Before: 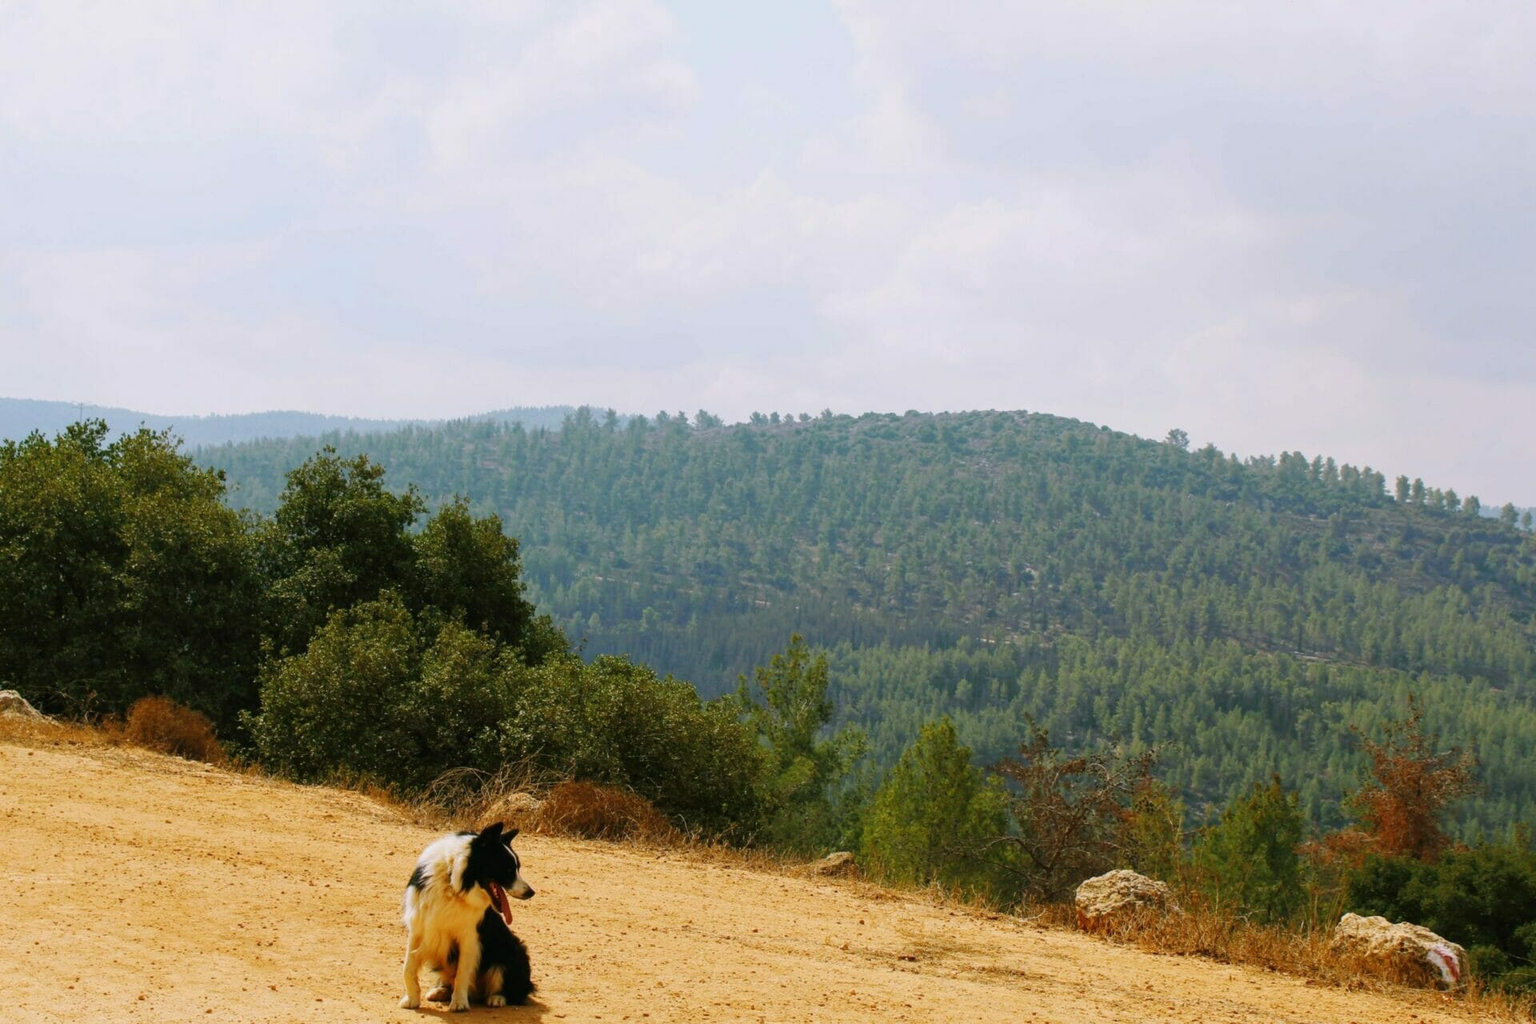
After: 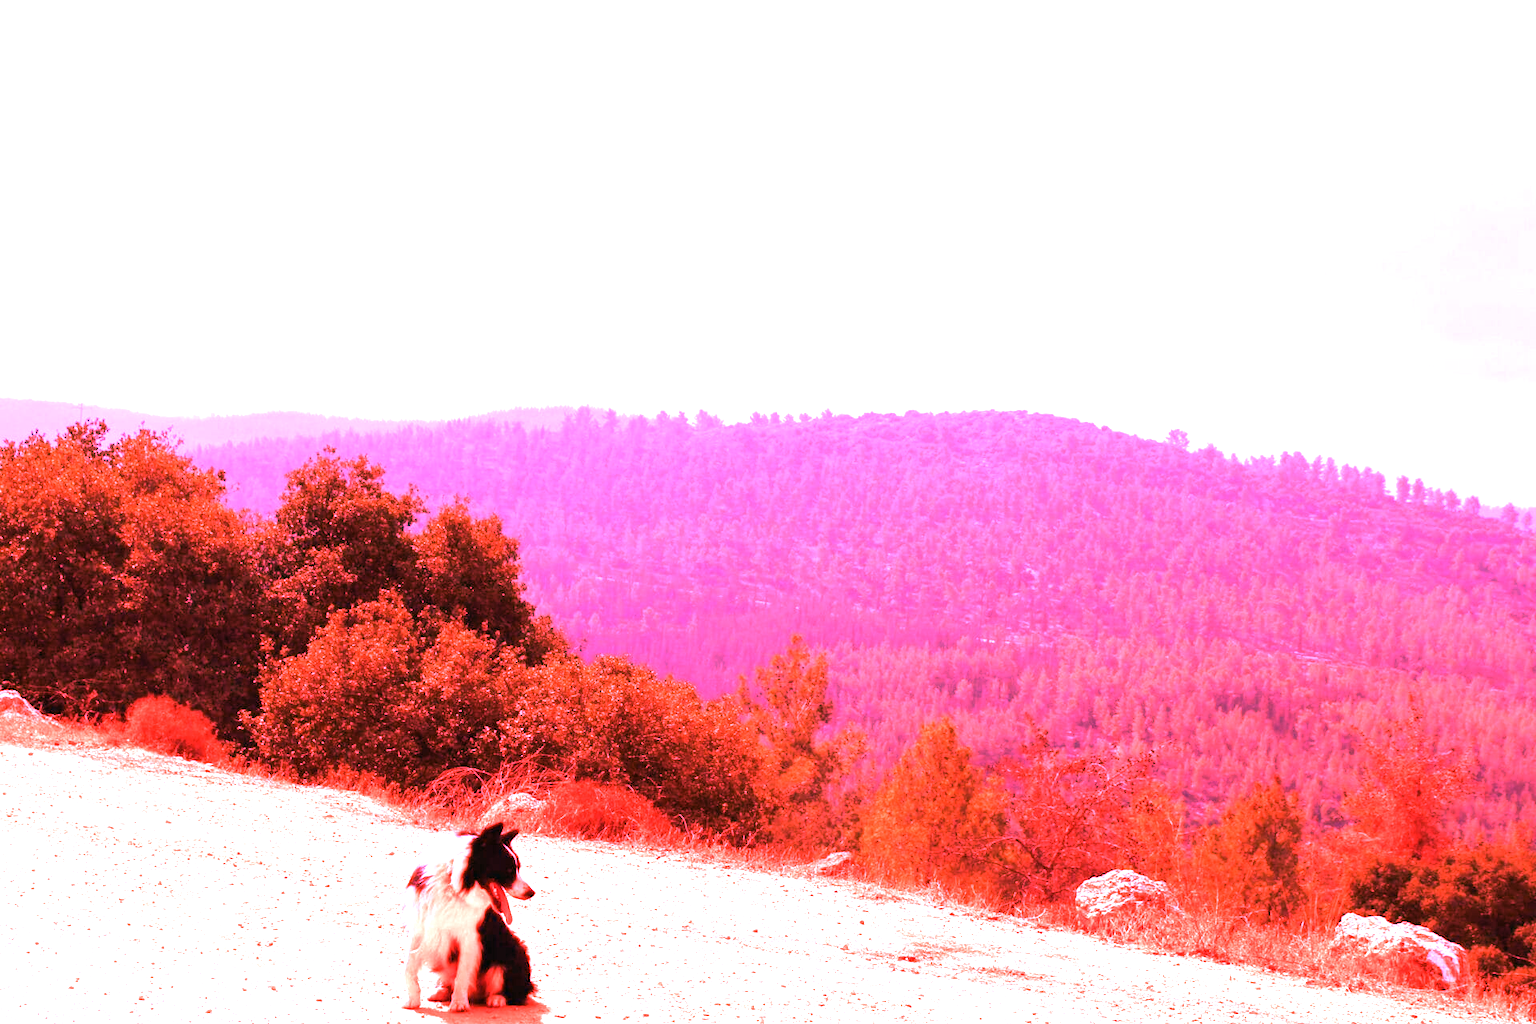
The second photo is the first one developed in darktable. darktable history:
color calibration: illuminant as shot in camera, x 0.358, y 0.373, temperature 4628.91 K
white balance: red 4.26, blue 1.802
